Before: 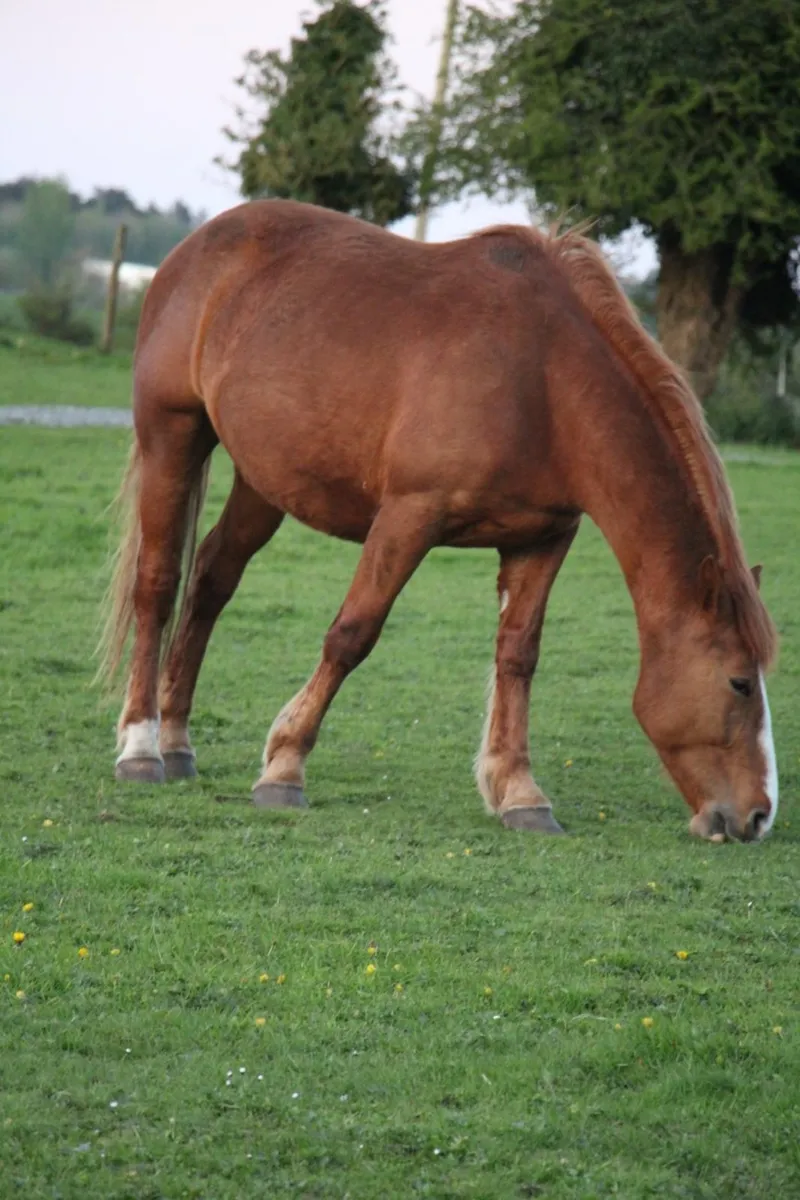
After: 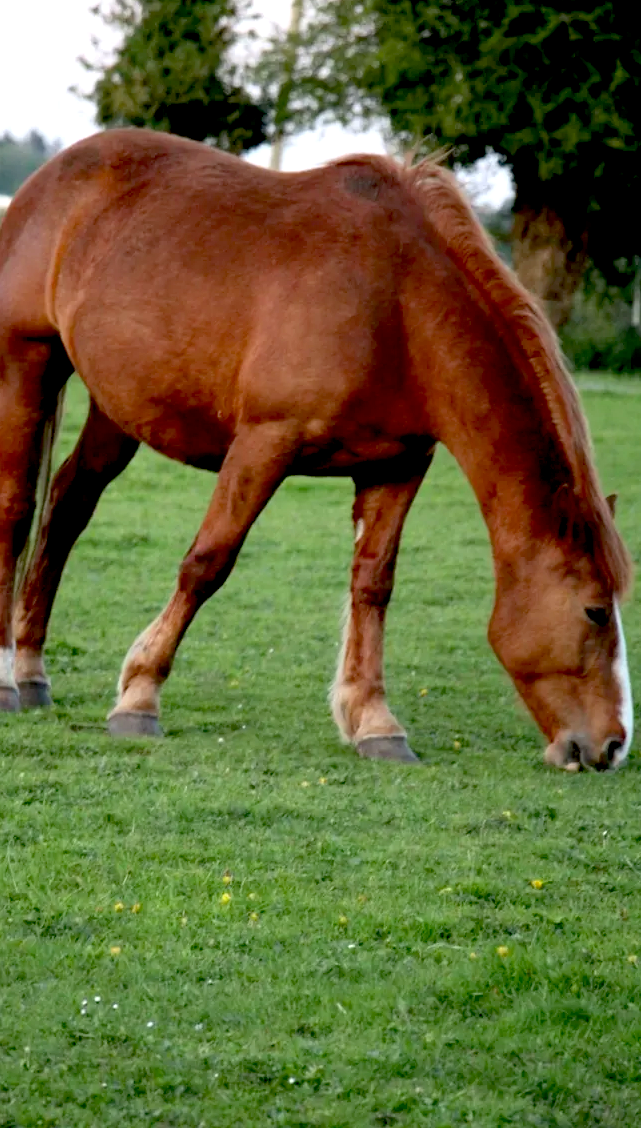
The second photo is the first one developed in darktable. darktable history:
exposure: black level correction 0.032, exposure 0.333 EV, compensate highlight preservation false
crop and rotate: left 18.199%, top 5.961%, right 1.671%
